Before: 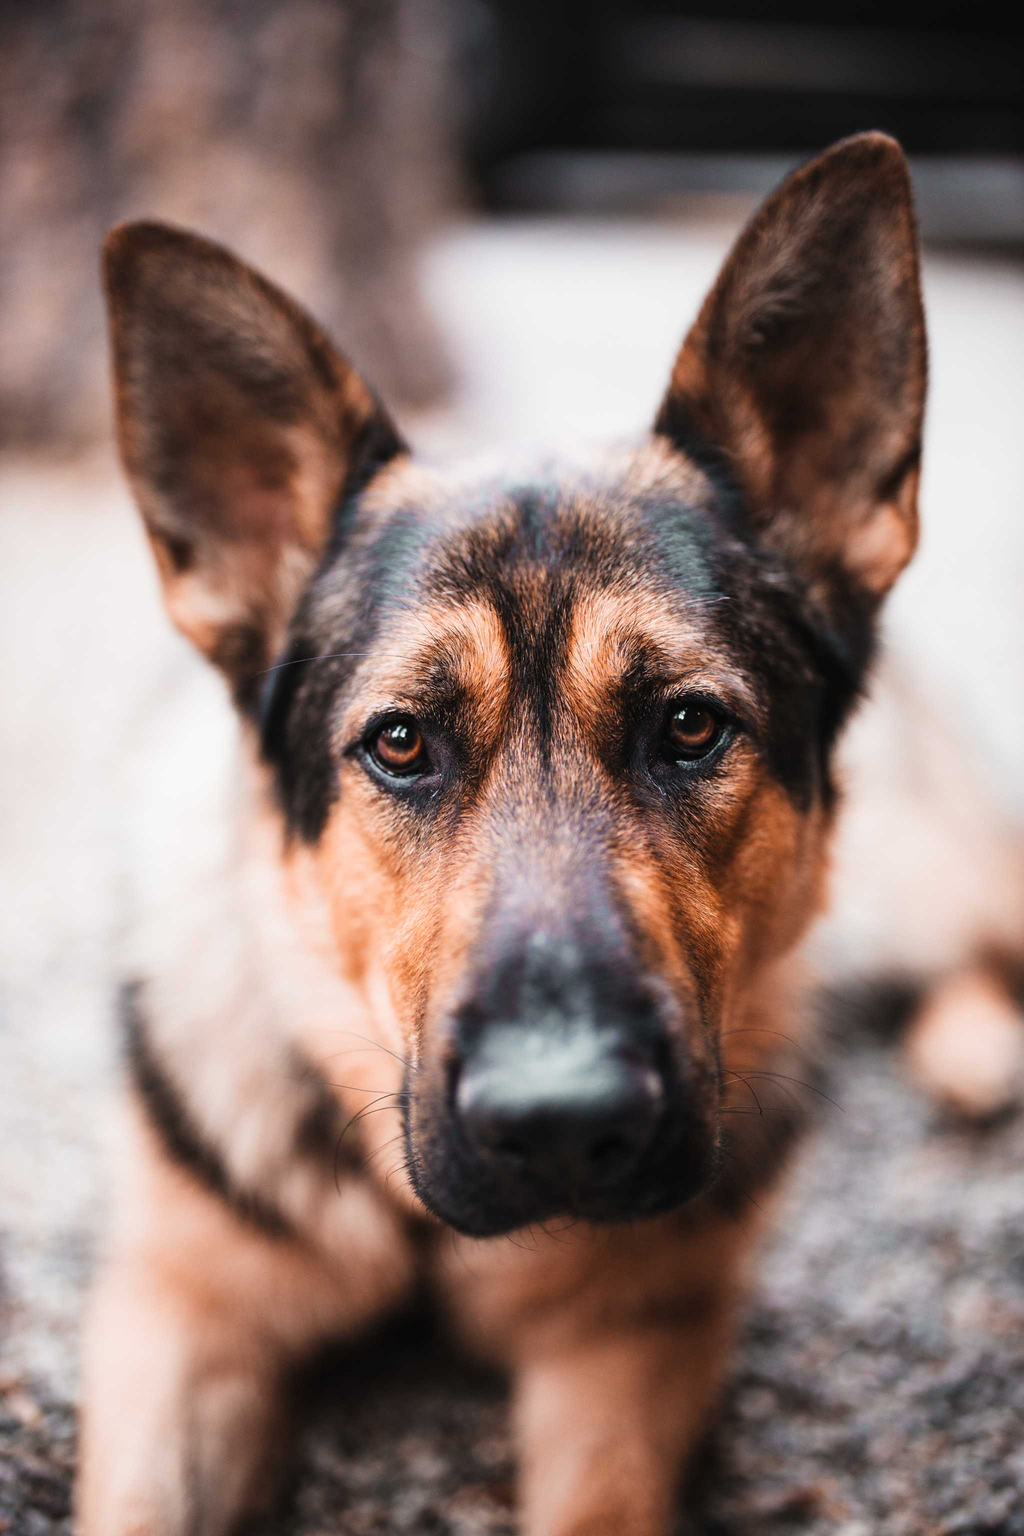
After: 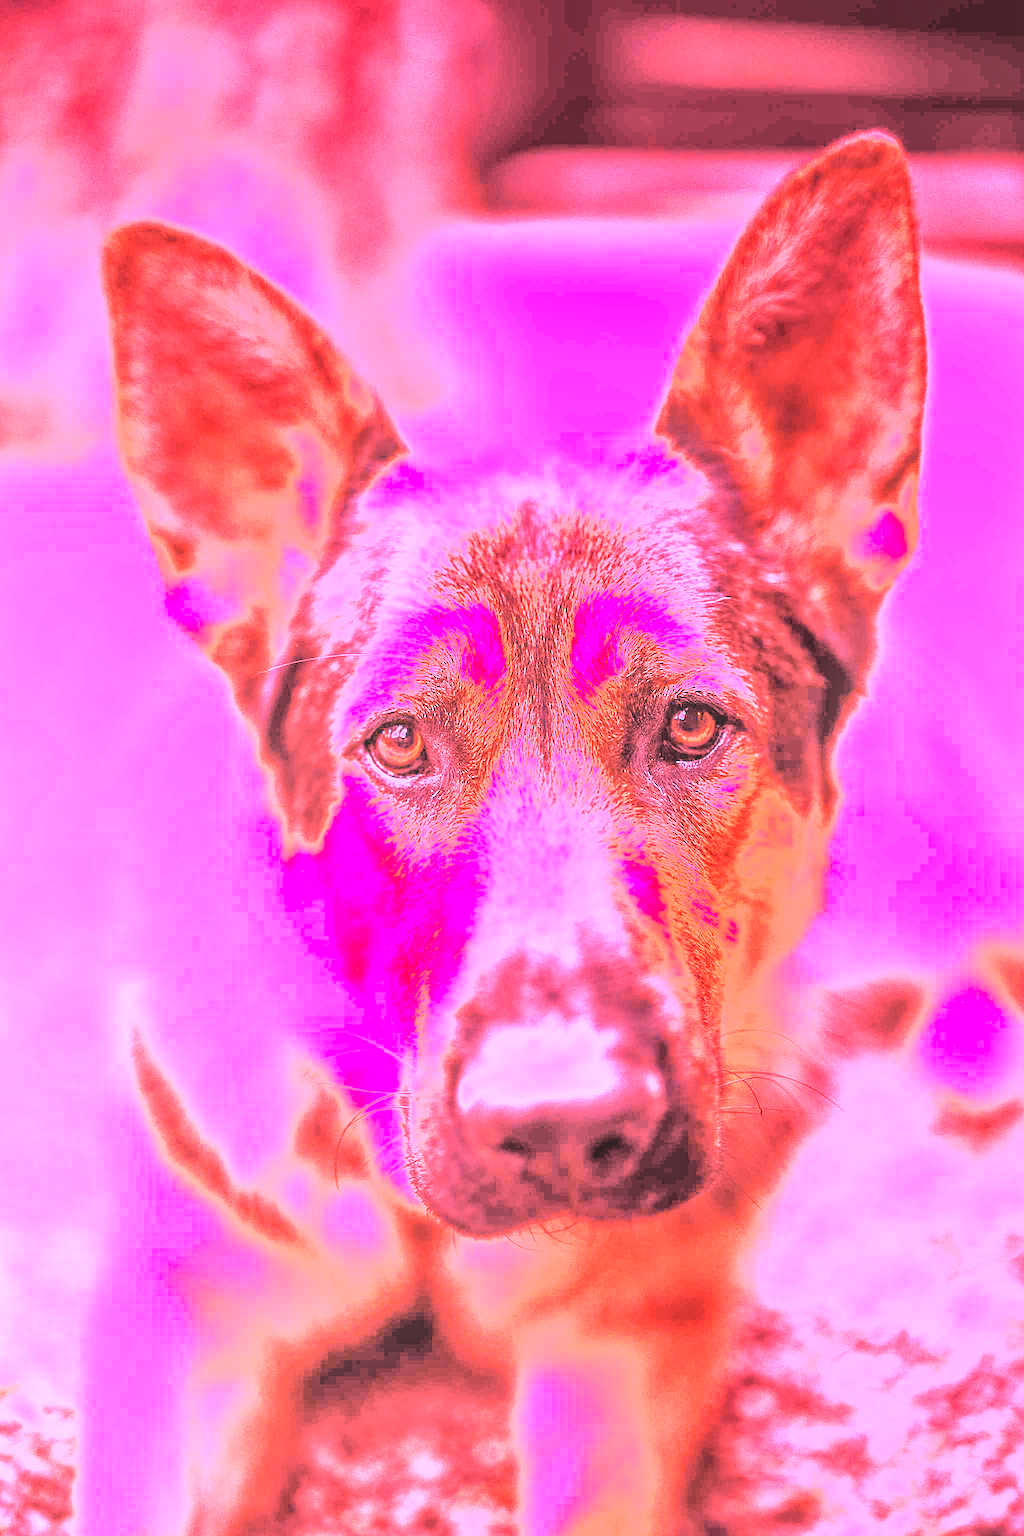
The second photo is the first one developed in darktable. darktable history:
tone equalizer: -7 EV 0.15 EV, -6 EV 0.6 EV, -5 EV 1.15 EV, -4 EV 1.33 EV, -3 EV 1.15 EV, -2 EV 0.6 EV, -1 EV 0.15 EV, mask exposure compensation -0.5 EV
white balance: red 4.26, blue 1.802
sharpen: on, module defaults
local contrast: highlights 61%, detail 143%, midtone range 0.428
